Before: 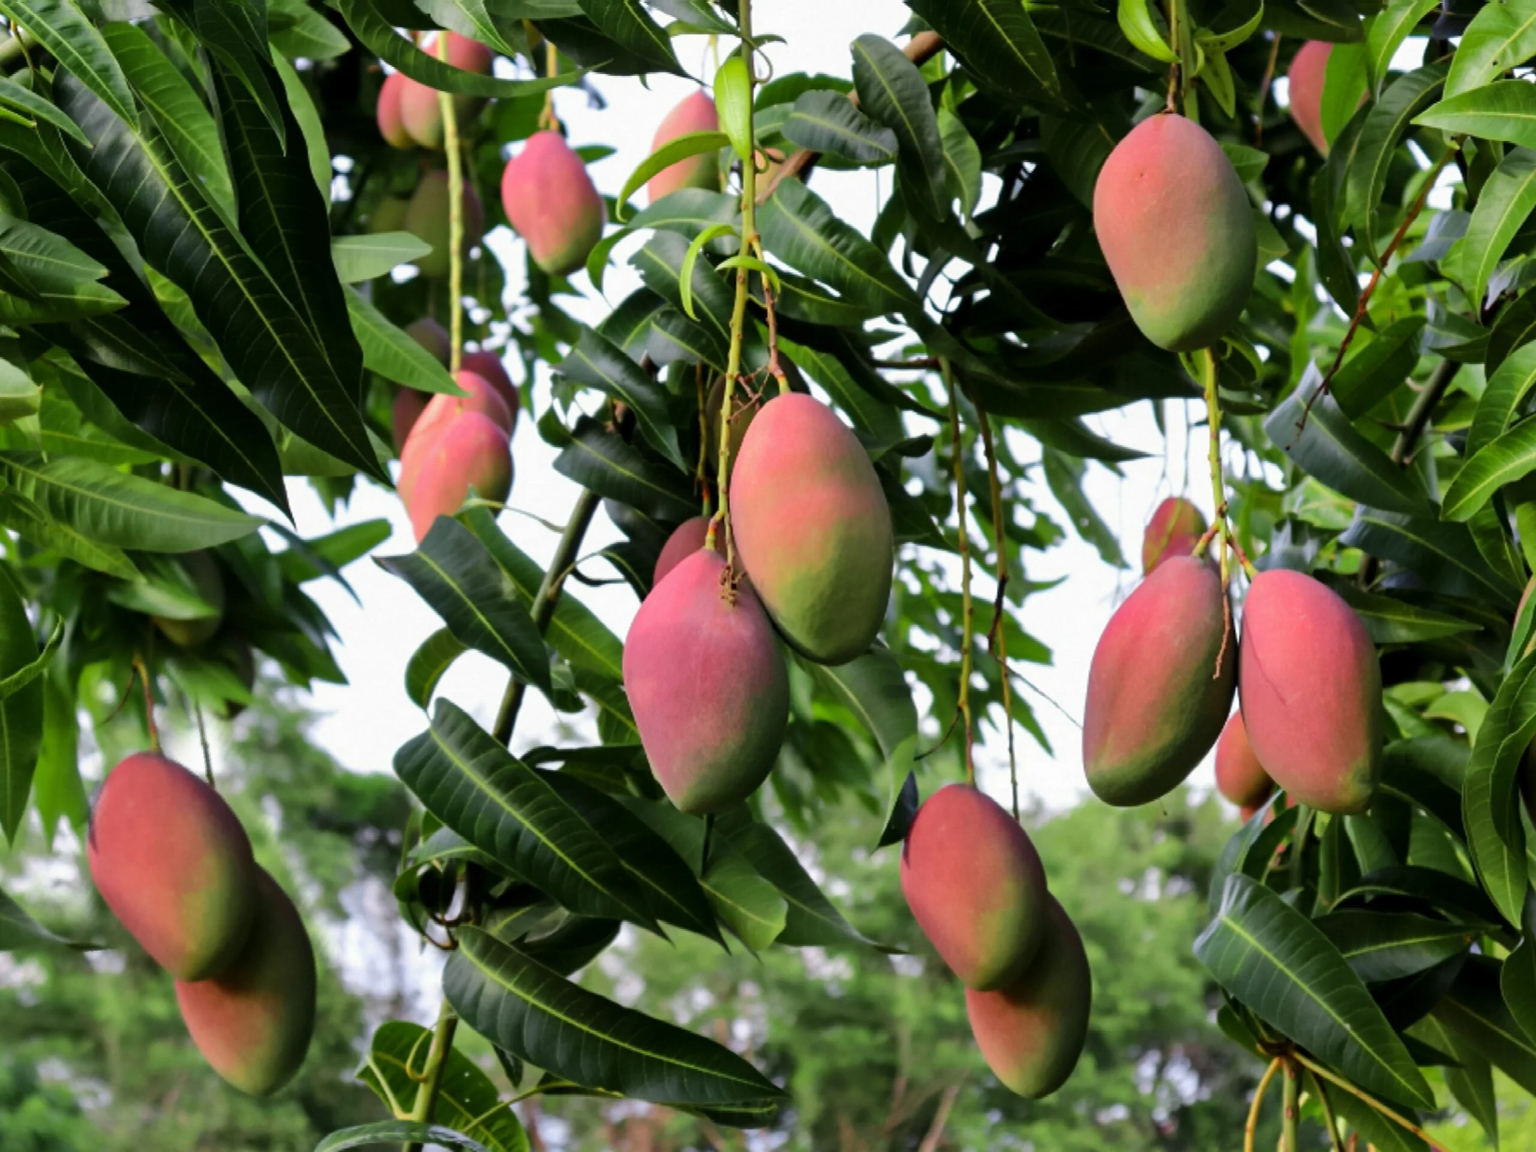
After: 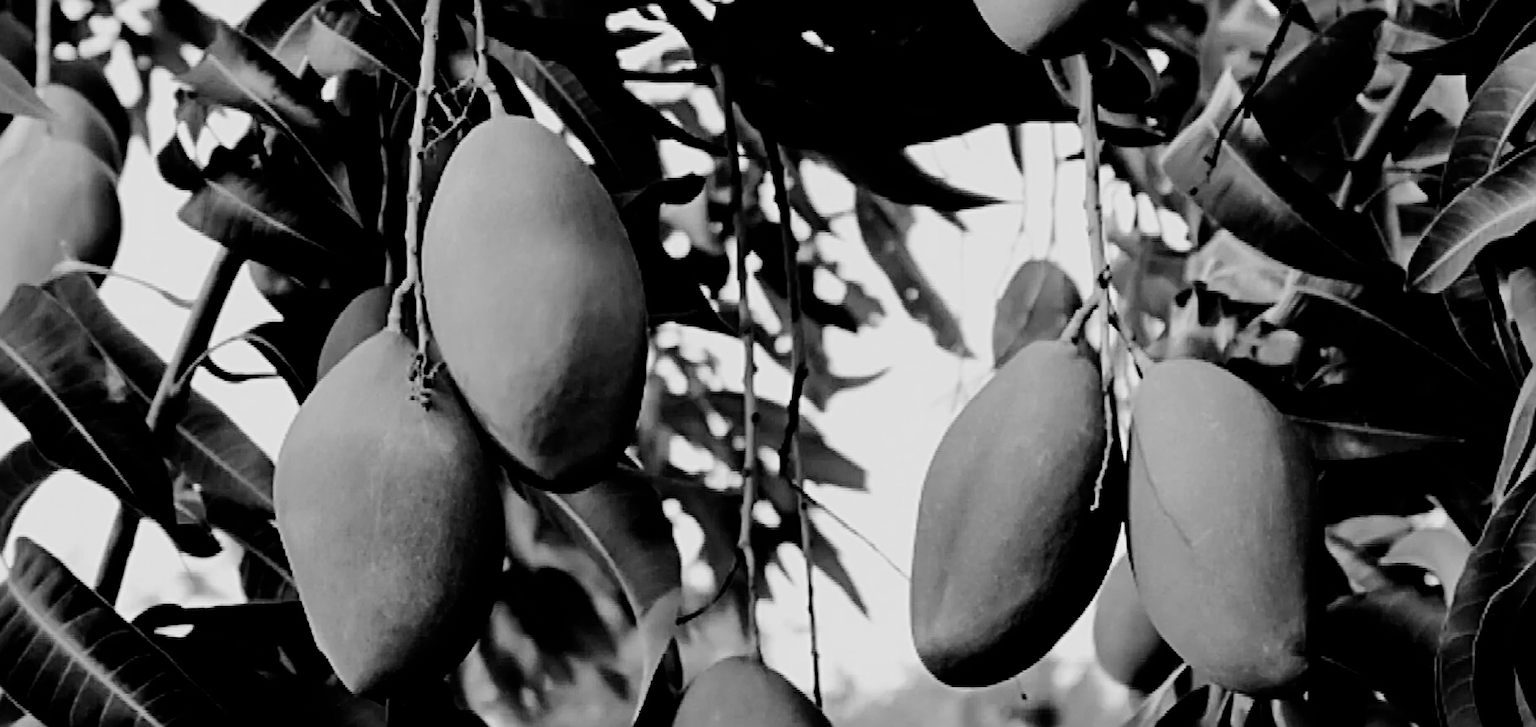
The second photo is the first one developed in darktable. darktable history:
crop and rotate: left 27.68%, top 26.877%, bottom 27.398%
sharpen: radius 2.974, amount 0.759
tone equalizer: -8 EV -0.396 EV, -7 EV -0.404 EV, -6 EV -0.329 EV, -5 EV -0.236 EV, -3 EV 0.22 EV, -2 EV 0.311 EV, -1 EV 0.364 EV, +0 EV 0.434 EV, edges refinement/feathering 500, mask exposure compensation -1.57 EV, preserve details no
exposure: black level correction 0.007, exposure 0.157 EV, compensate highlight preservation false
filmic rgb: black relative exposure -4.26 EV, white relative exposure 5.12 EV, threshold 2.99 EV, hardness 2.03, contrast 1.173, enable highlight reconstruction true
color calibration: output gray [0.23, 0.37, 0.4, 0], illuminant Planckian (black body), x 0.35, y 0.353, temperature 4799.47 K
